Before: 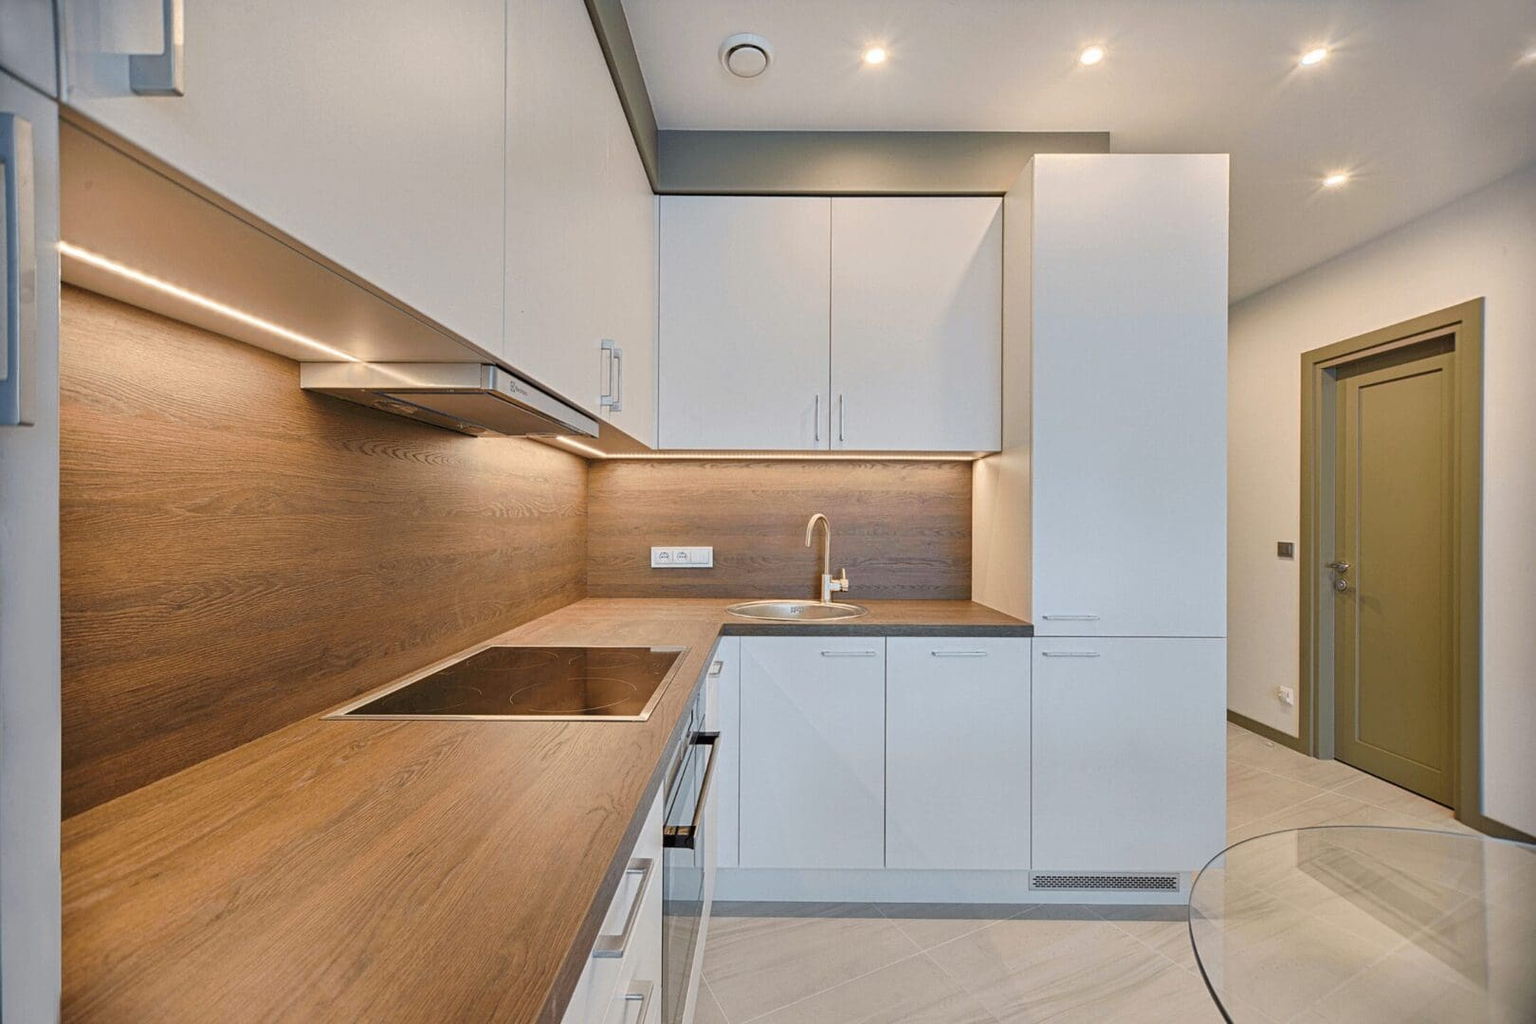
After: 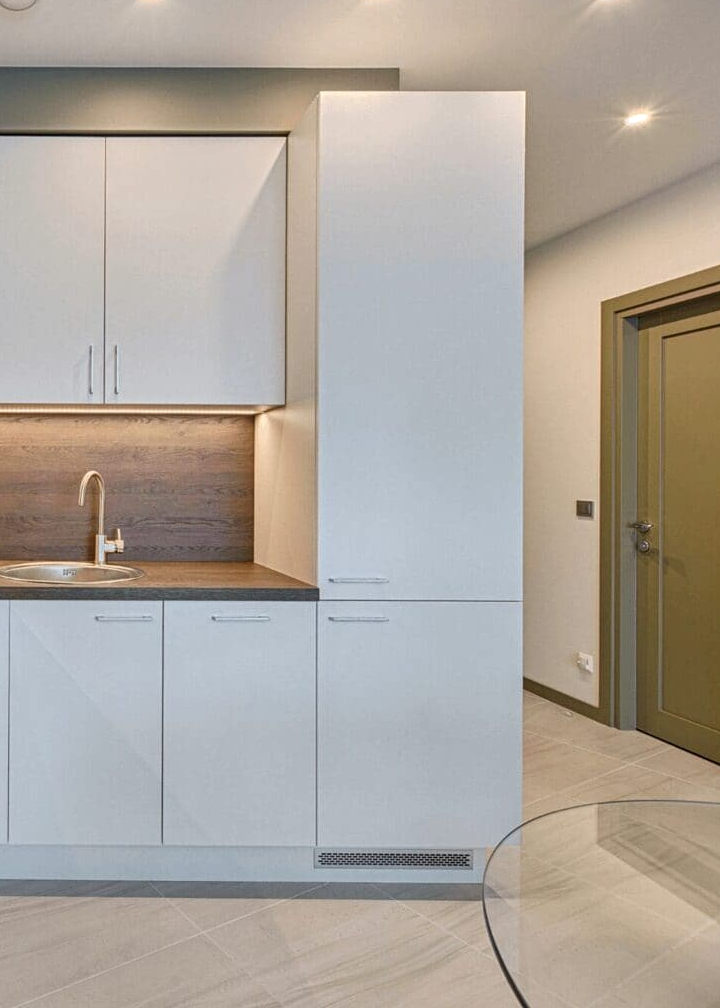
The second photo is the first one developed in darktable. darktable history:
crop: left 47.628%, top 6.643%, right 7.874%
local contrast: on, module defaults
